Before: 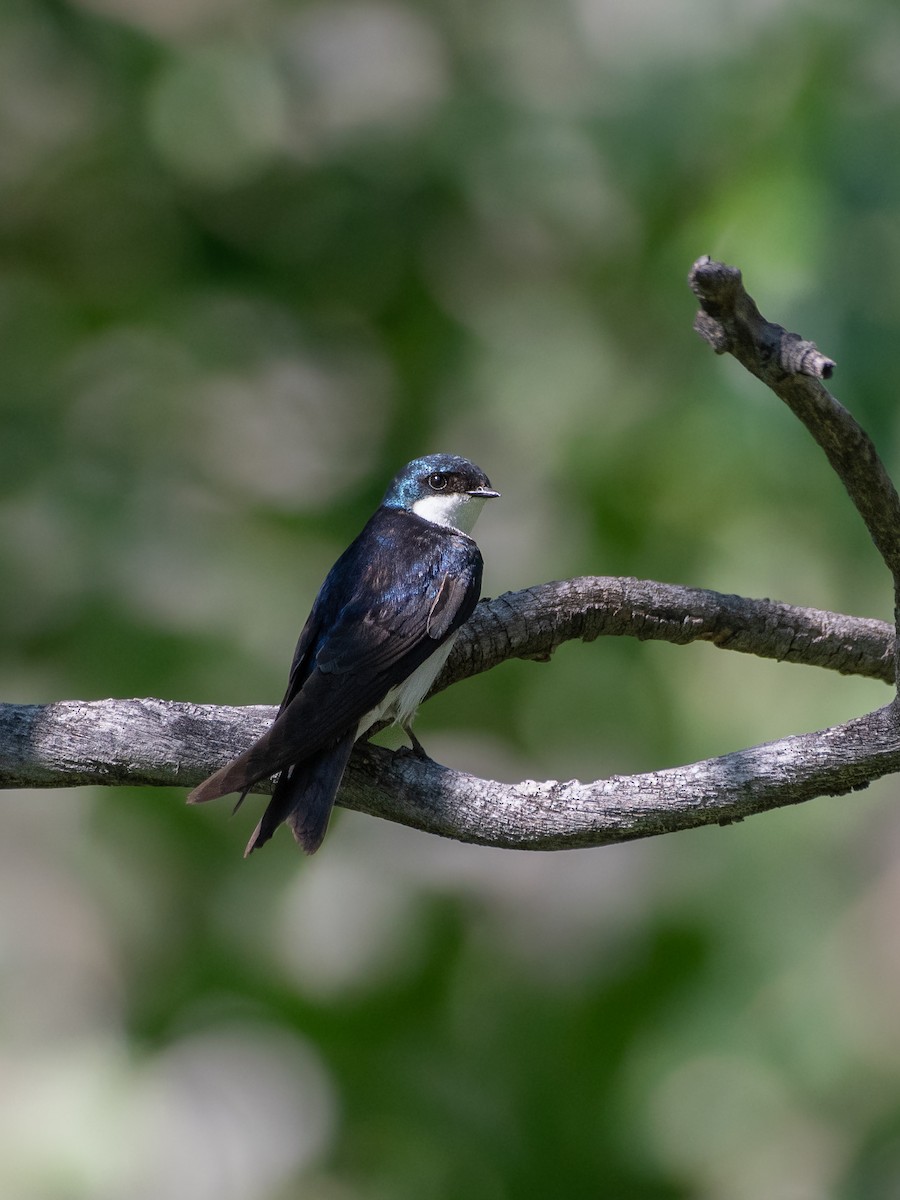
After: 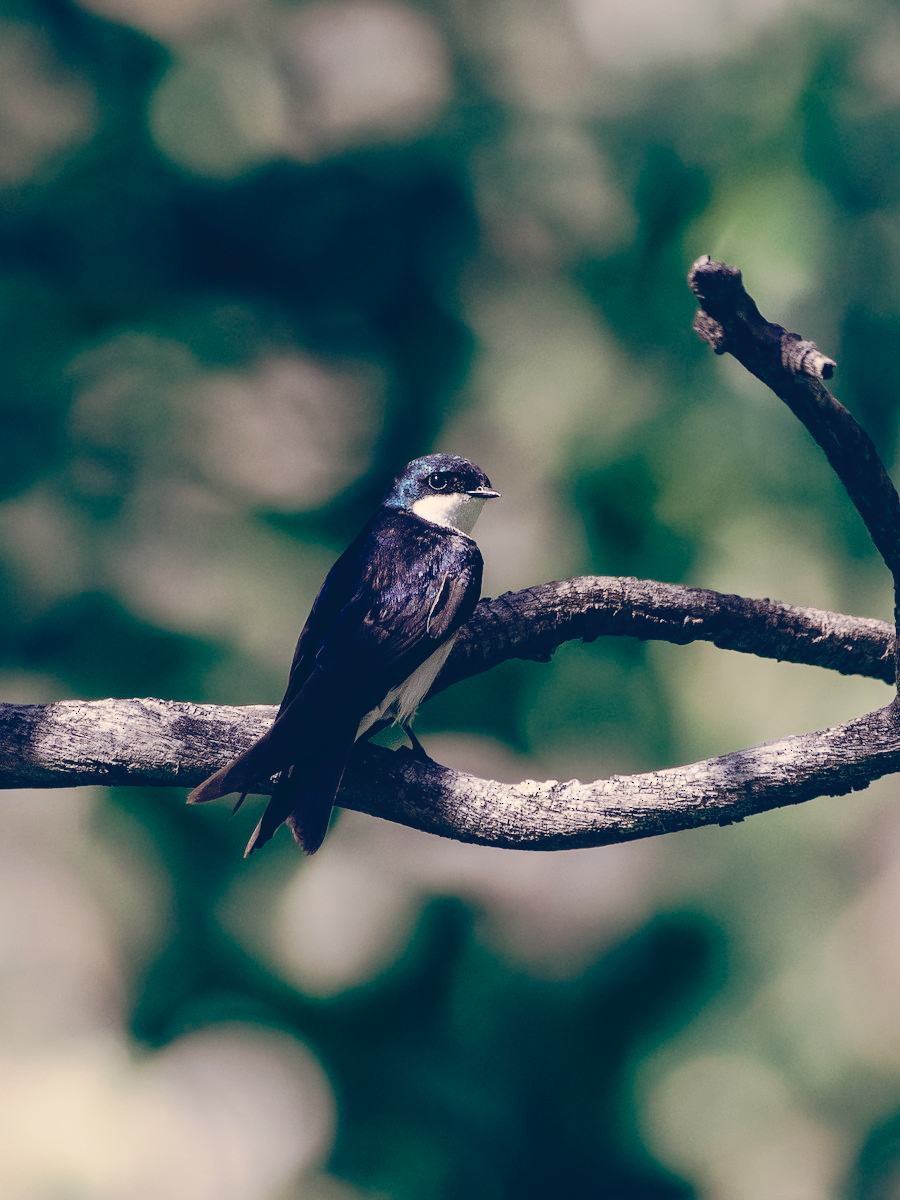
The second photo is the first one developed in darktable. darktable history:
tone curve: curves: ch0 [(0, 0) (0.003, 0.075) (0.011, 0.079) (0.025, 0.079) (0.044, 0.082) (0.069, 0.085) (0.1, 0.089) (0.136, 0.096) (0.177, 0.105) (0.224, 0.14) (0.277, 0.202) (0.335, 0.304) (0.399, 0.417) (0.468, 0.521) (0.543, 0.636) (0.623, 0.726) (0.709, 0.801) (0.801, 0.878) (0.898, 0.927) (1, 1)], preserve colors none
color look up table: target L [95.11, 95.14, 86.98, 80.81, 71.61, 63.22, 54.65, 48.74, 31.17, 15.88, 5.452, 201.11, 86.51, 77.02, 75.69, 63.75, 67.31, 61.21, 53.79, 48.89, 36.01, 31.2, 9.594, 96.87, 75.49, 84.66, 74.6, 73.28, 58.36, 57, 55.03, 67.84, 37.14, 53.32, 47.99, 51.95, 31.39, 27.09, 30.8, 17.06, 0.702, 76.56, 71.65, 56.4, 60.2, 47.7, 47.15, 29.17, 26.23], target a [3.425, -0.439, -17.93, -26.58, -12.68, -26.43, -12.71, -15.81, -13.92, -30.92, -10.36, 0, 6.015, 23.6, 5.186, 2.987, 37.87, 27.59, 49.57, 36.69, 2.582, 29.76, 31.58, 12.56, 15.75, 31.67, 21.99, 32.84, 23.31, 11.83, 48.36, 45.66, 20.46, 45.21, 21.69, 43.8, 3.157, 23.1, 34.23, 32.76, 5.981, -37.43, -11.74, -22.52, -0.197, -1.158, -16.49, -6.983, 7.122], target b [25.85, 39.11, 32, 20.35, 16.83, 21.05, 28.62, 1.382, 1.846, -20.36, -38.16, -0.001, 38.13, 23.05, 25.46, 41.59, 13.24, 43.27, 33.54, 14.97, 12.26, 5.872, -31.02, 18.73, 3.387, 7.828, 10.64, -7.27, -14.39, 1.308, 1.445, -11.44, -44.01, -39.5, -6.414, -19.56, -4.58, -6.879, -32.81, -26.38, -46.29, -0.174, -16.58, -27, 0.734, -32.7, -14.79, -9.833, -26.34], num patches 49
